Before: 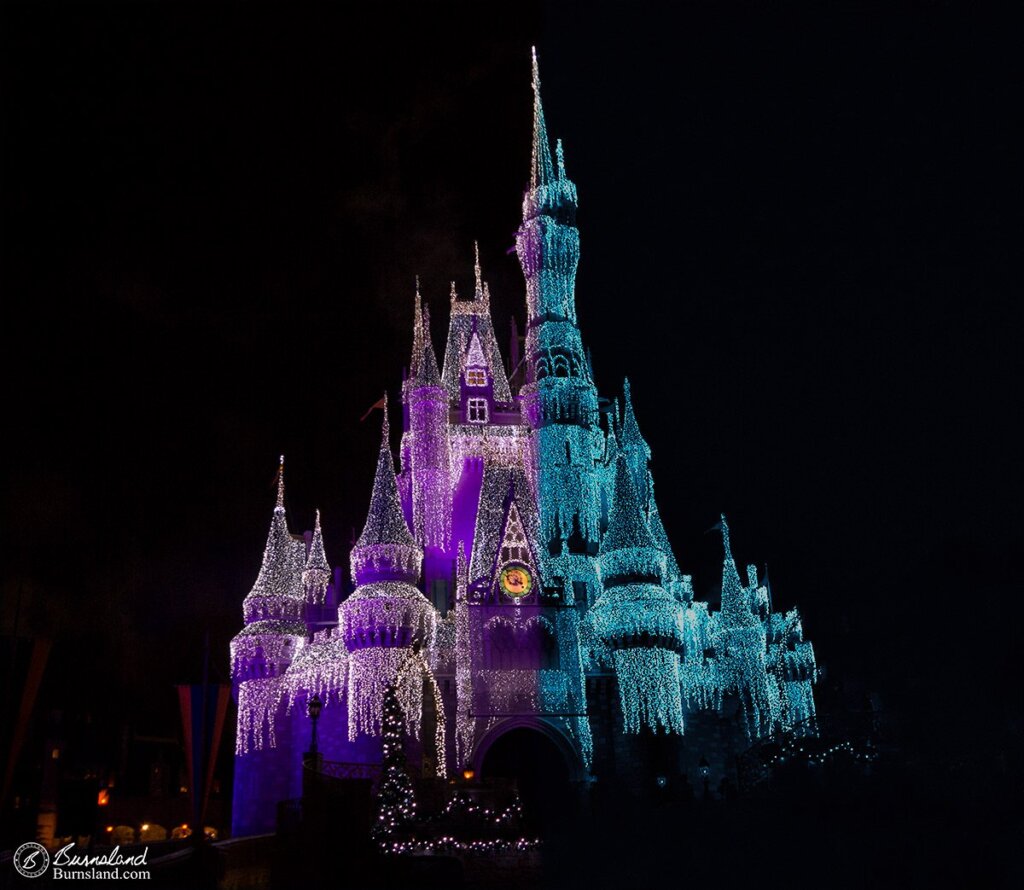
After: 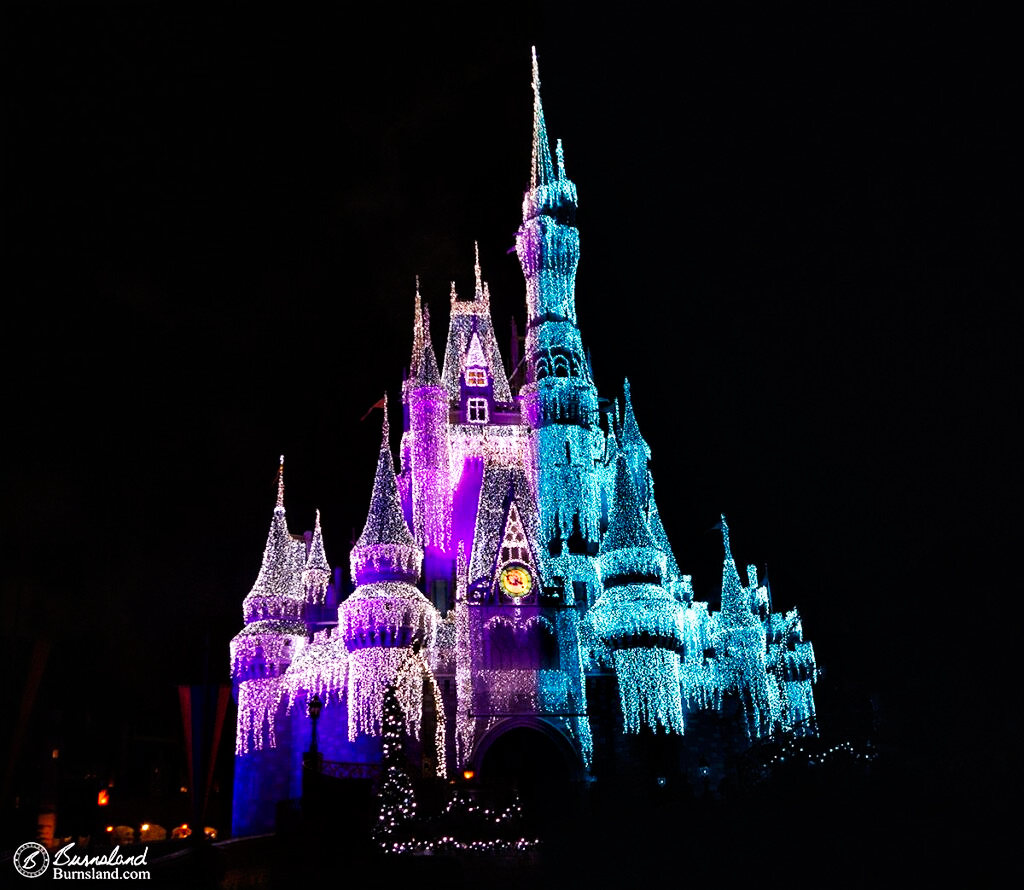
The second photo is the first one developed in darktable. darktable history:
base curve: curves: ch0 [(0, 0) (0.007, 0.004) (0.027, 0.03) (0.046, 0.07) (0.207, 0.54) (0.442, 0.872) (0.673, 0.972) (1, 1)], preserve colors none
local contrast: mode bilateral grid, contrast 20, coarseness 50, detail 120%, midtone range 0.2
